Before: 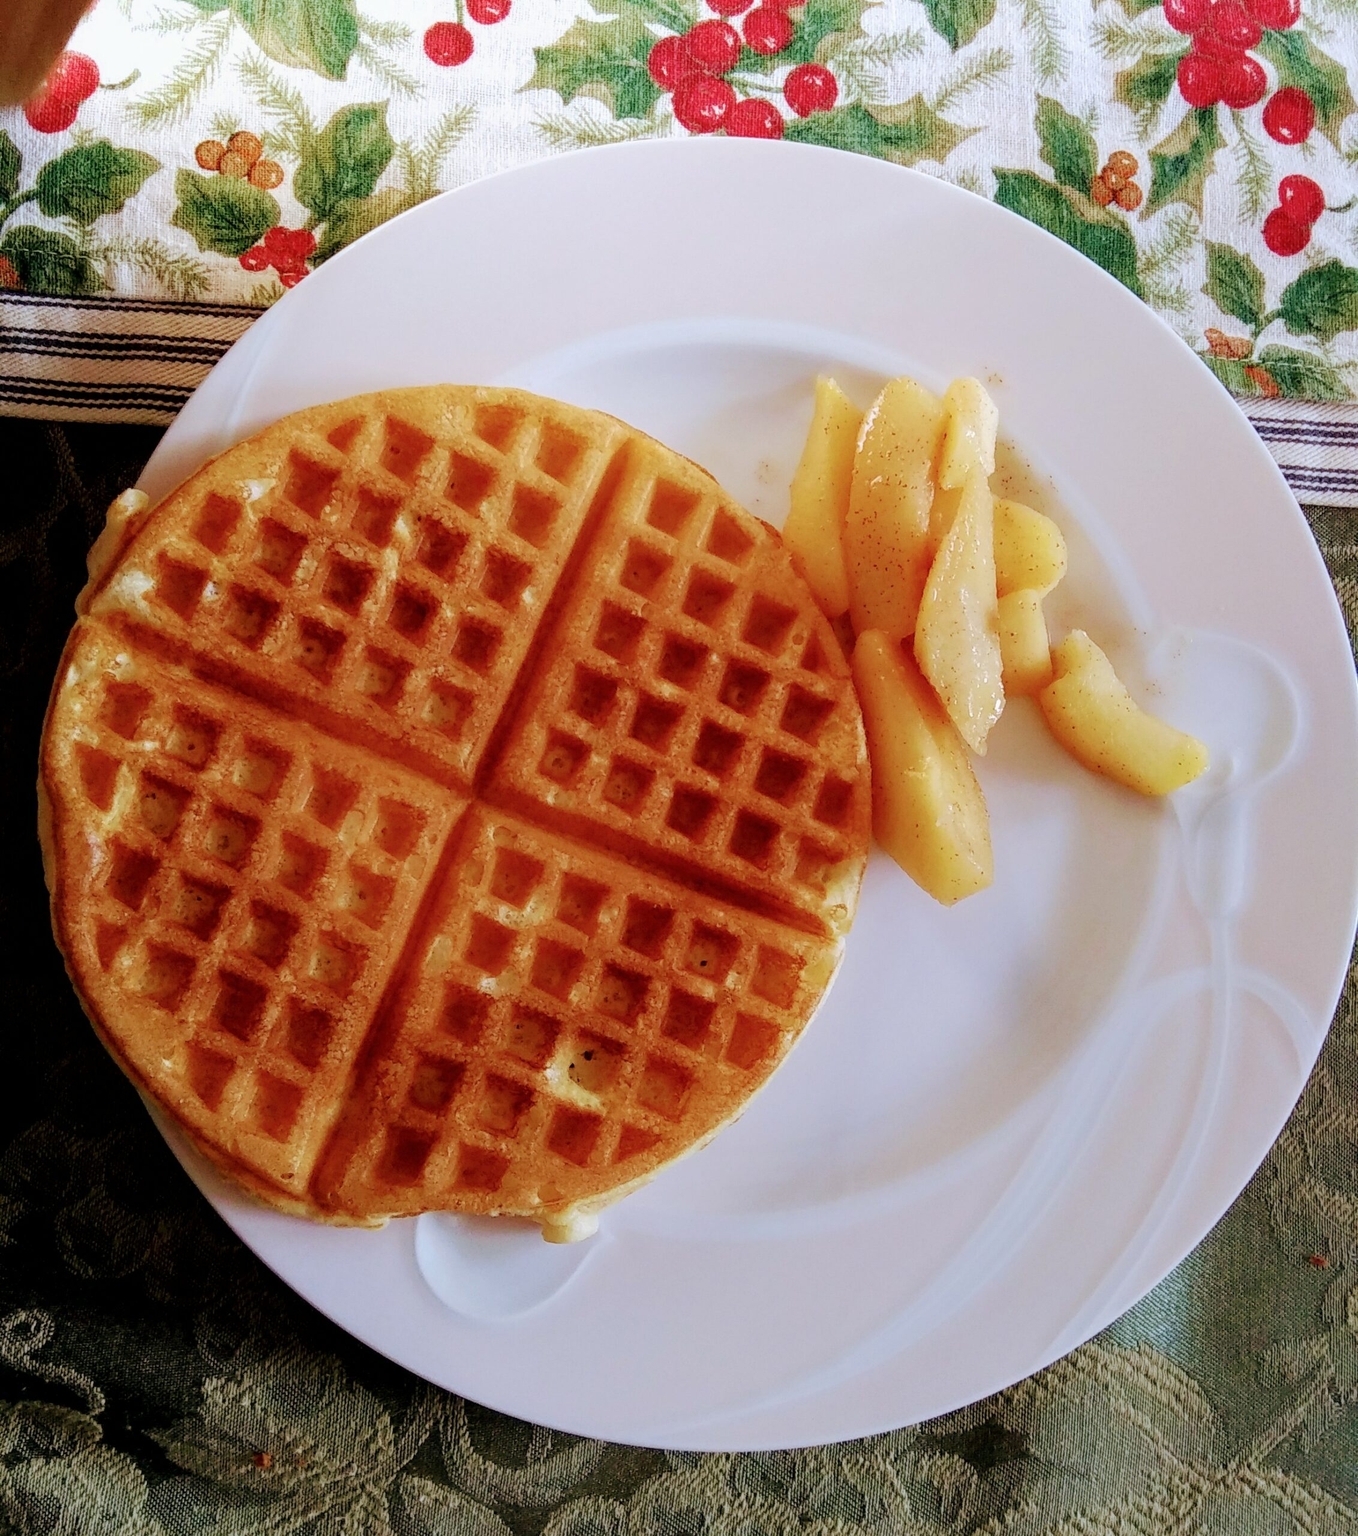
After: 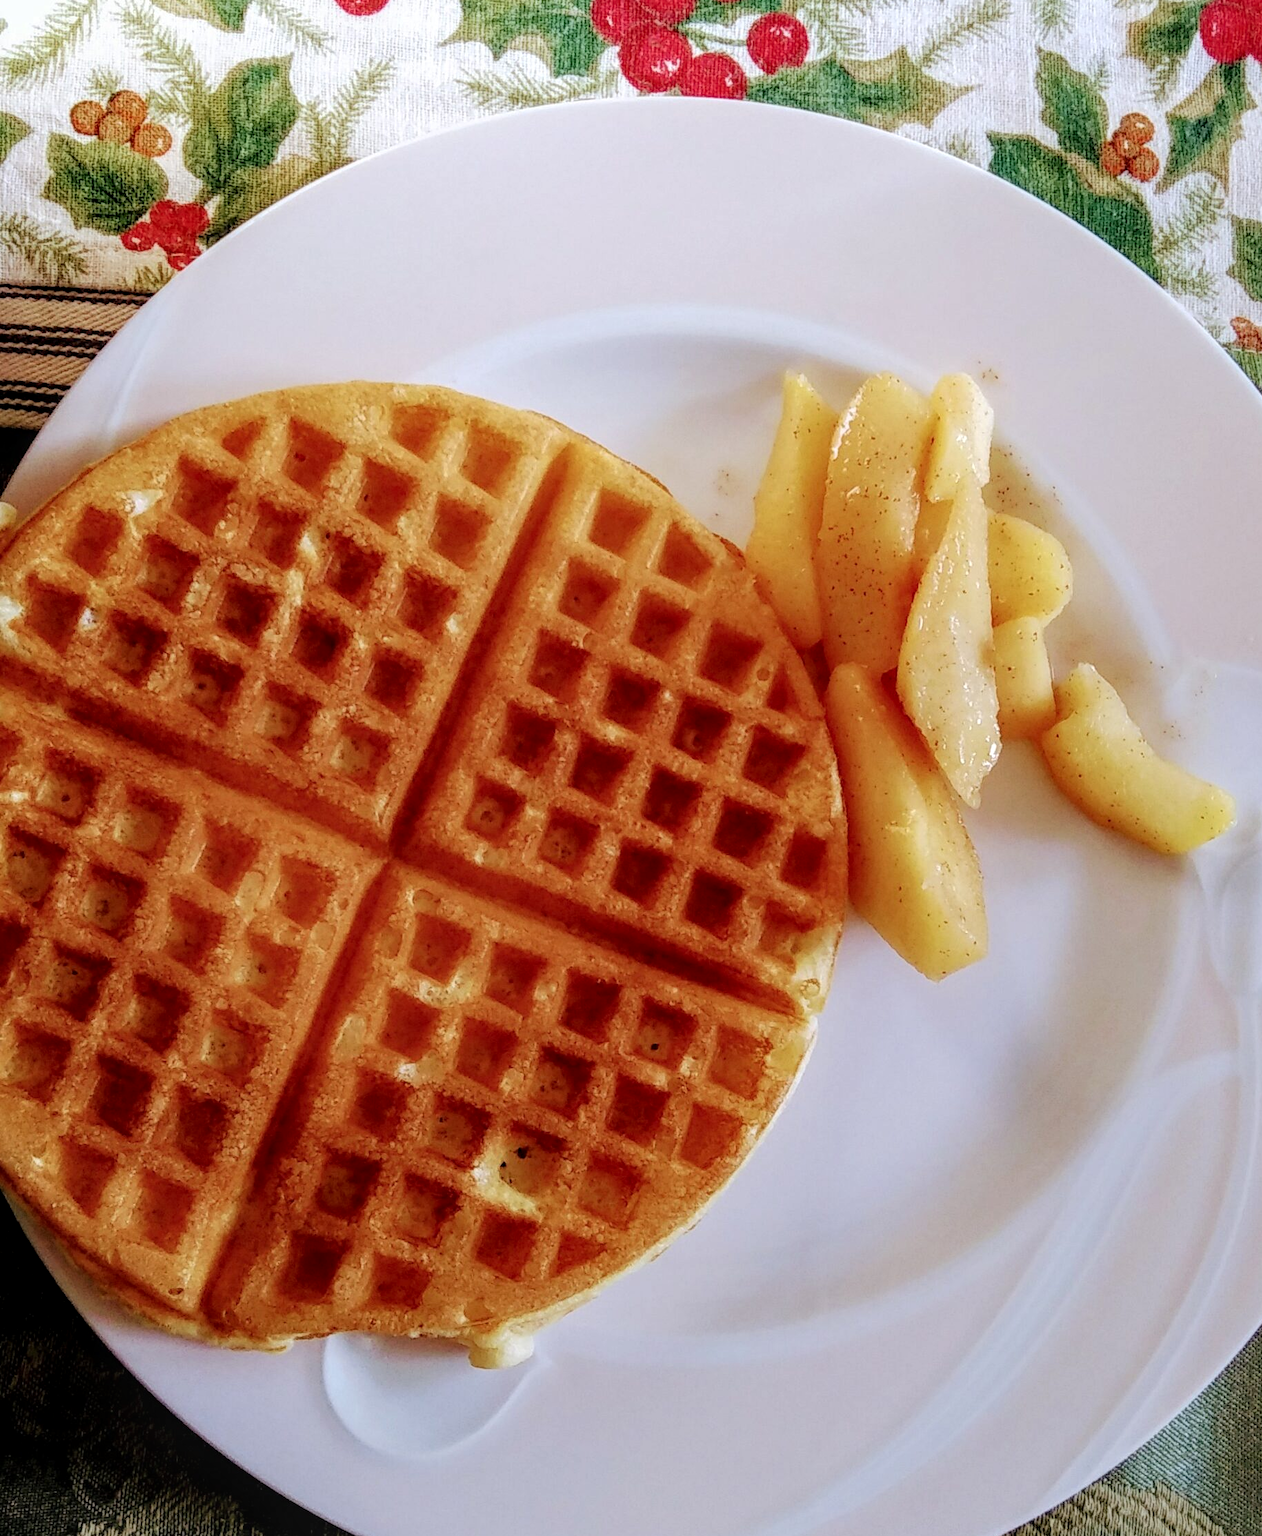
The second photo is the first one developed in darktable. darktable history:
crop: left 9.929%, top 3.475%, right 9.188%, bottom 9.529%
local contrast: on, module defaults
